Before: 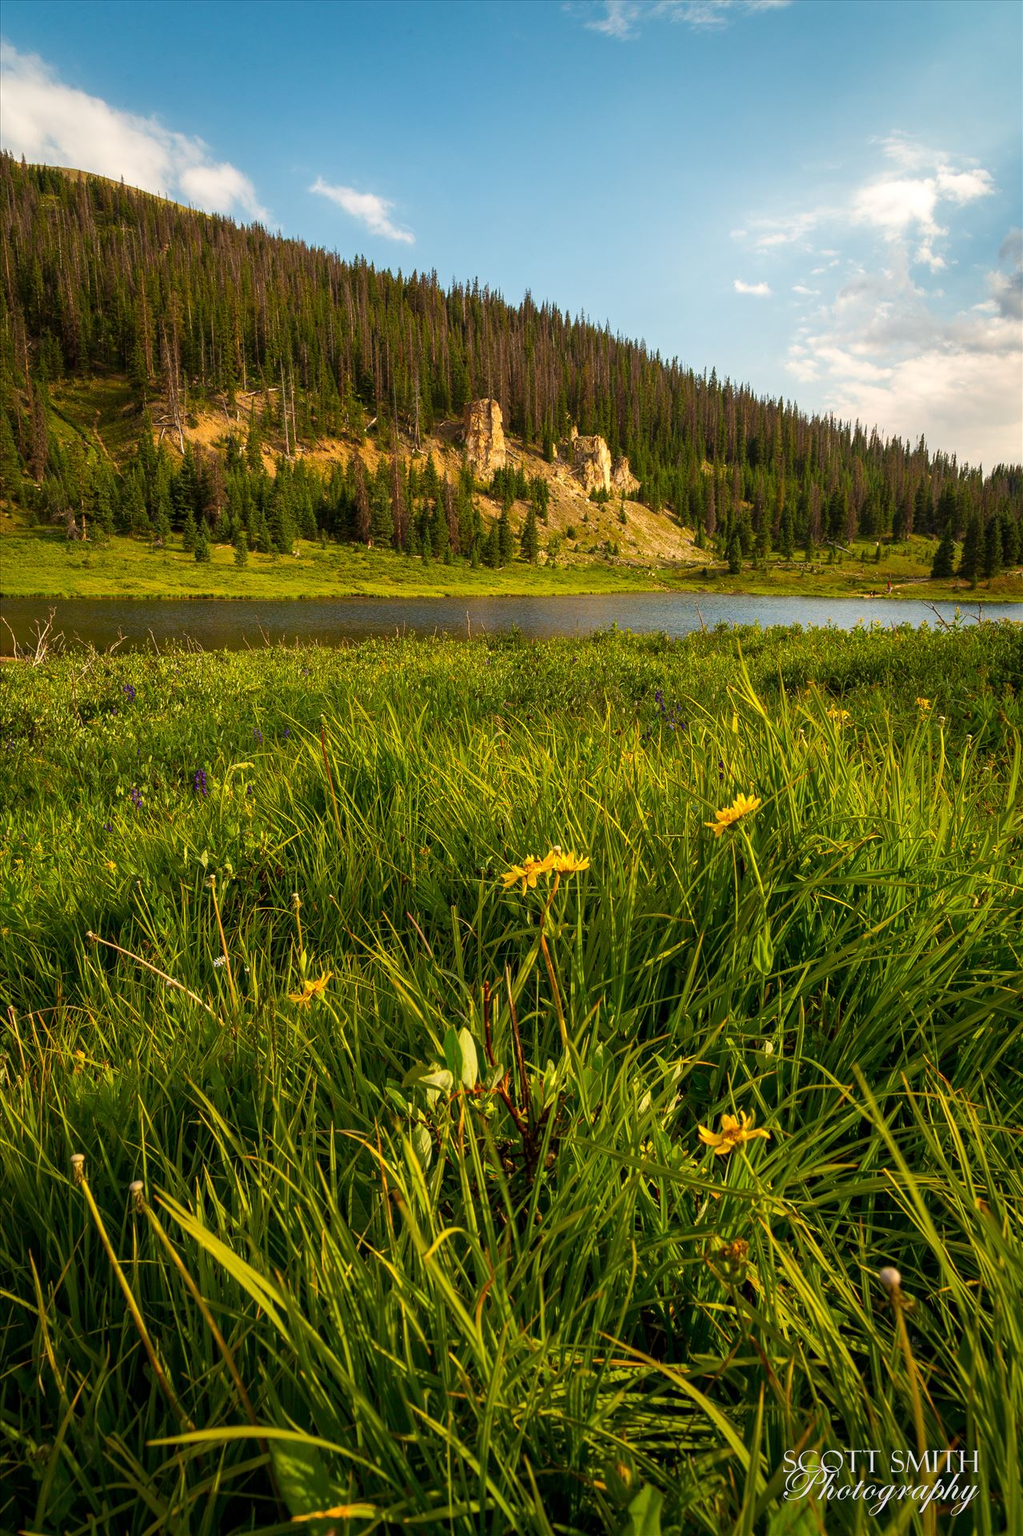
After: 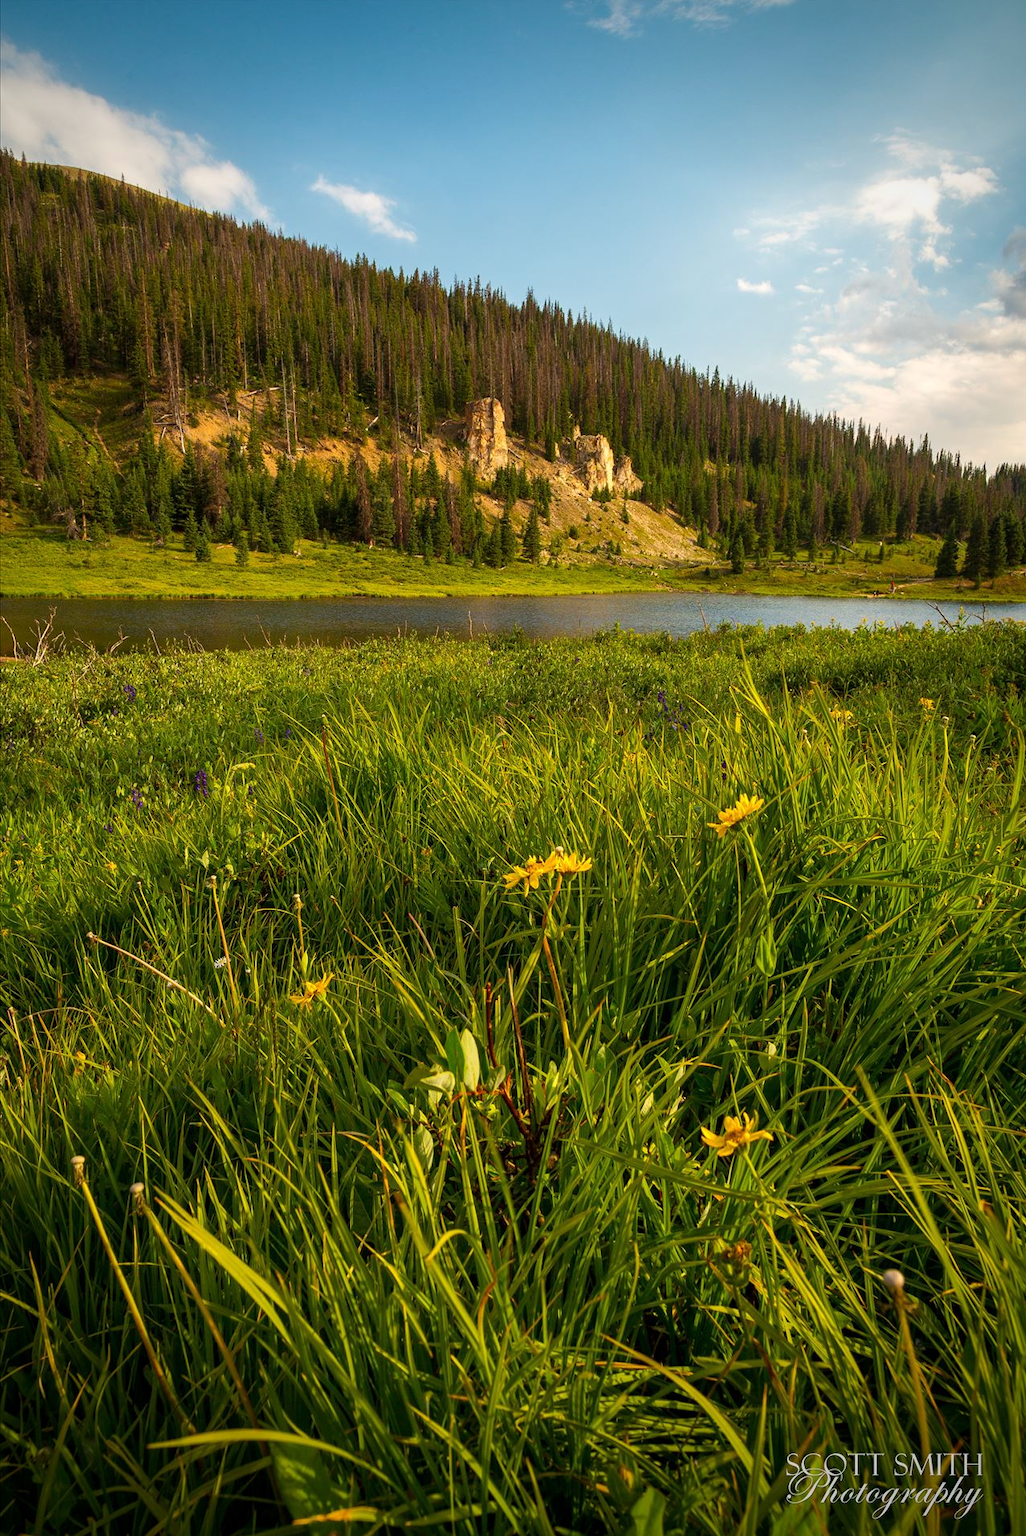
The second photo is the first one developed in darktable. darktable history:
crop: top 0.181%, bottom 0.139%
vignetting: fall-off radius 44.98%, saturation 0.001, unbound false
